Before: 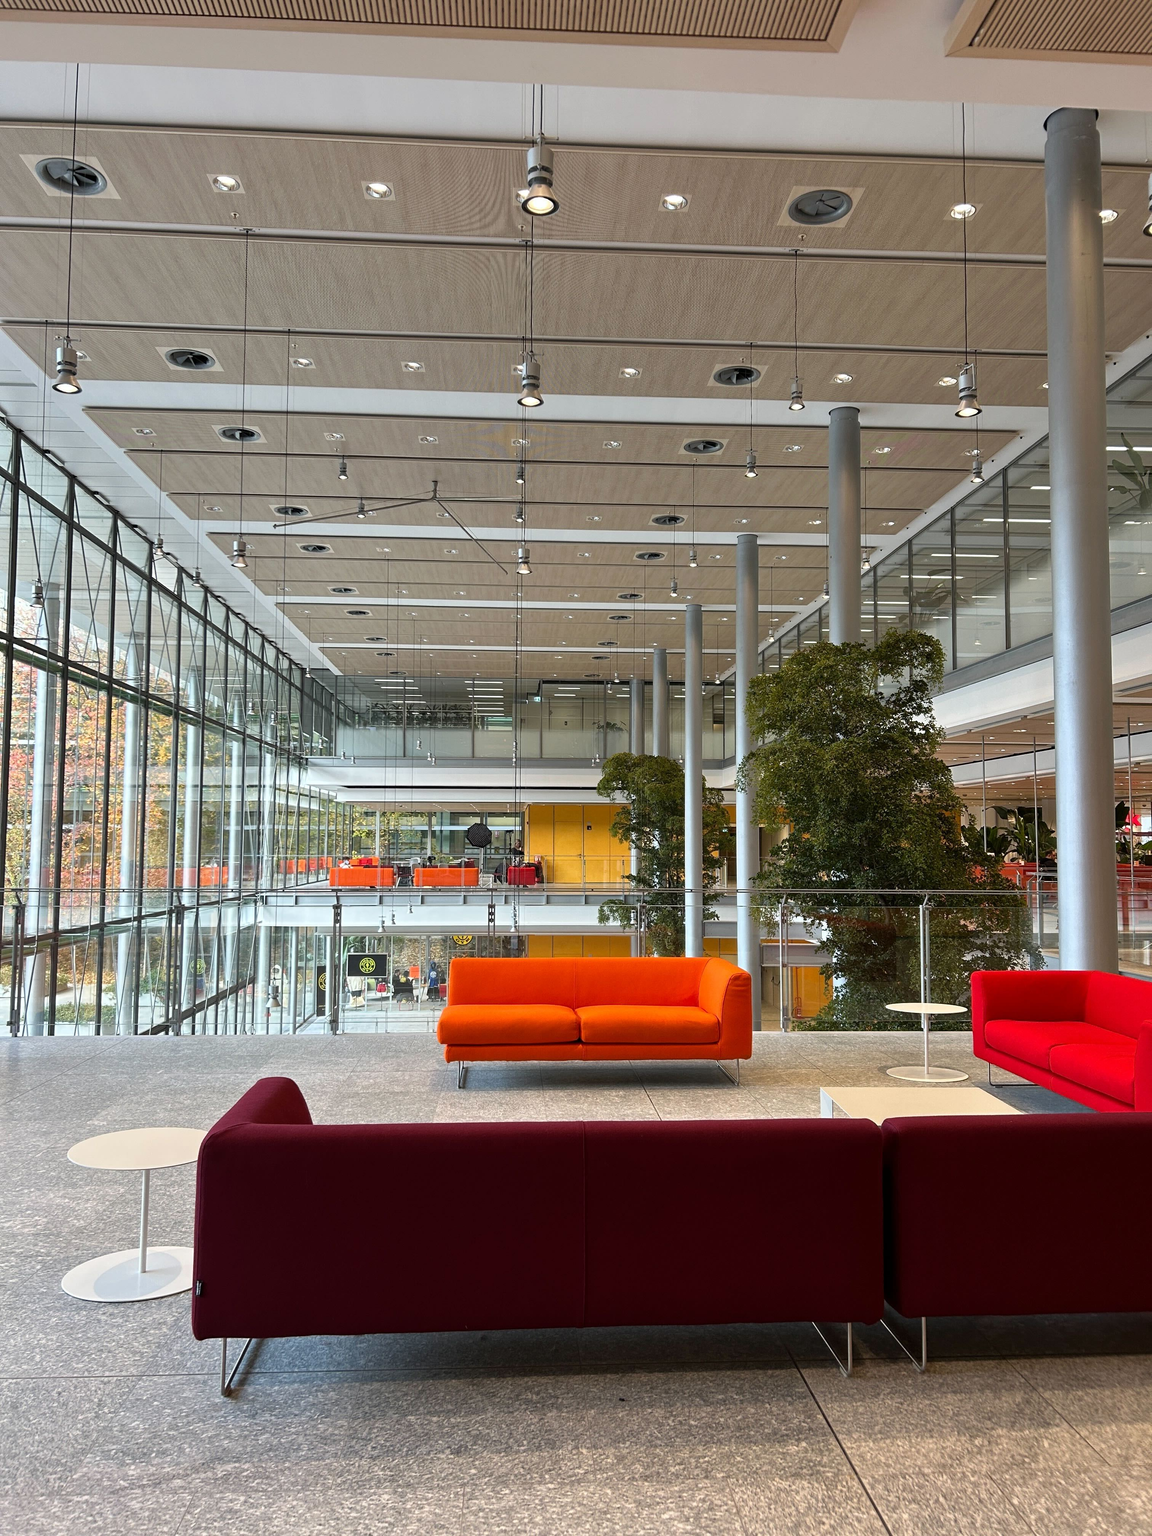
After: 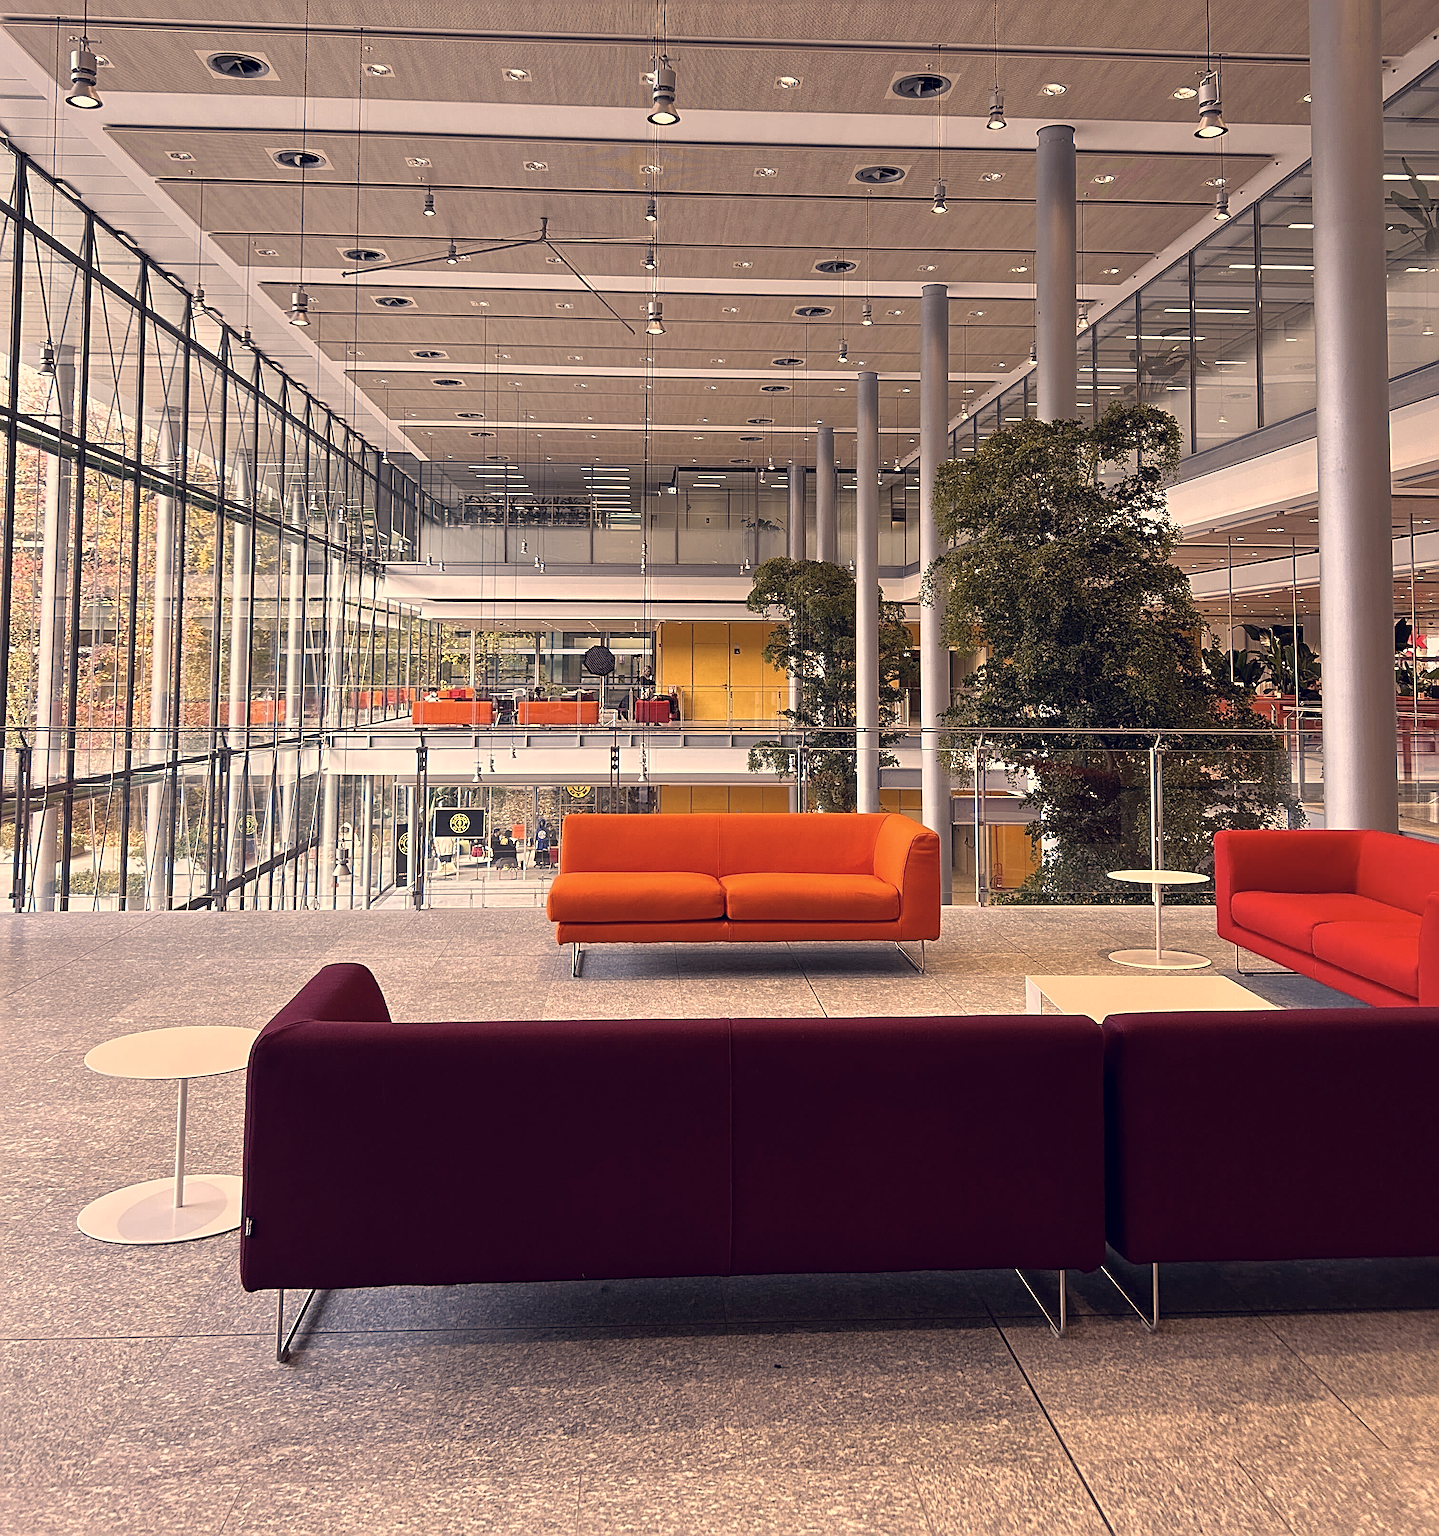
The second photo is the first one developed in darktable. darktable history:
crop and rotate: top 19.998%
color correction: highlights a* 19.59, highlights b* 27.49, shadows a* 3.46, shadows b* -17.28, saturation 0.73
tone equalizer: on, module defaults
sharpen: radius 3.025, amount 0.757
